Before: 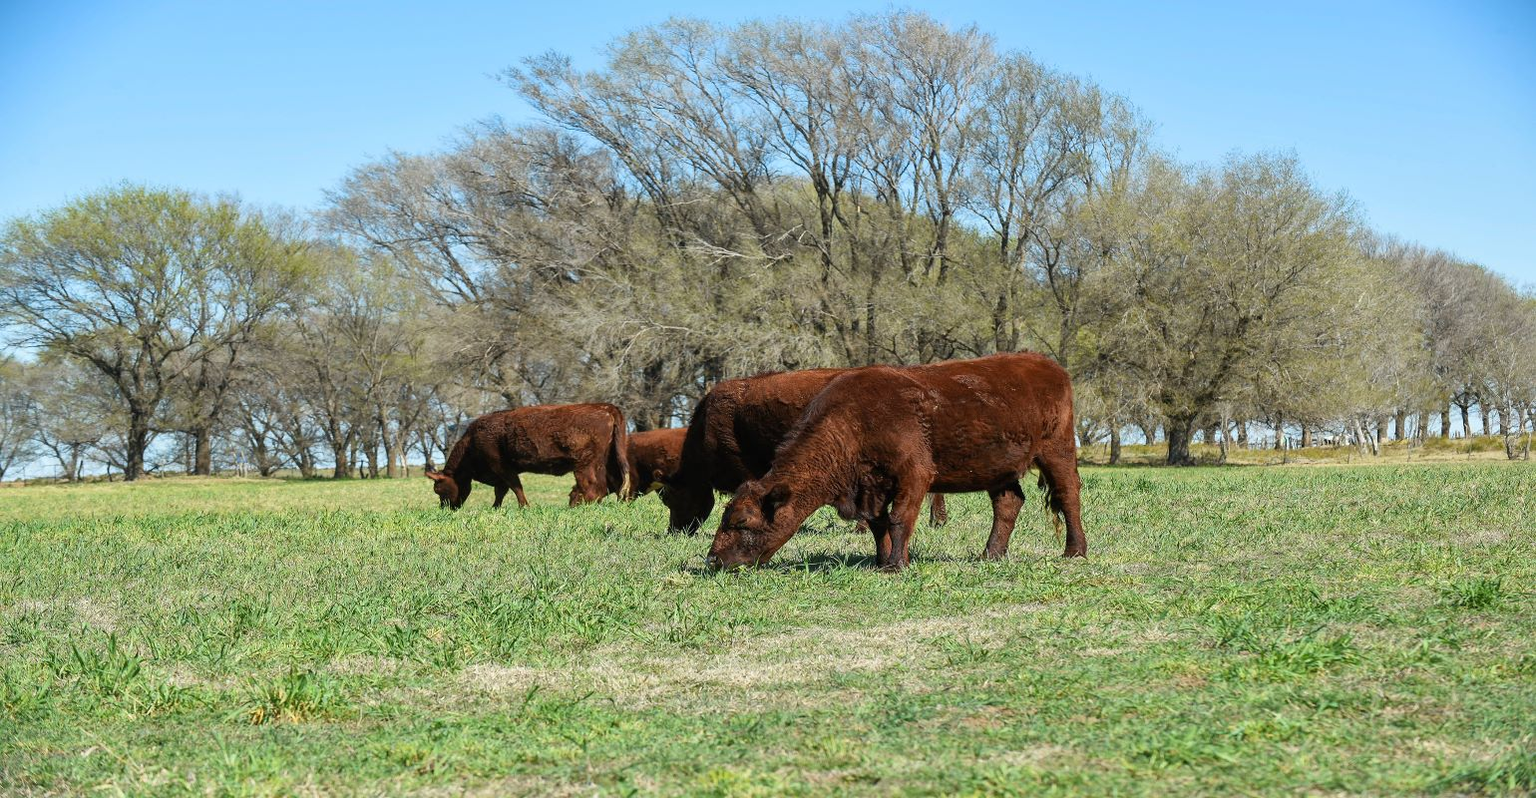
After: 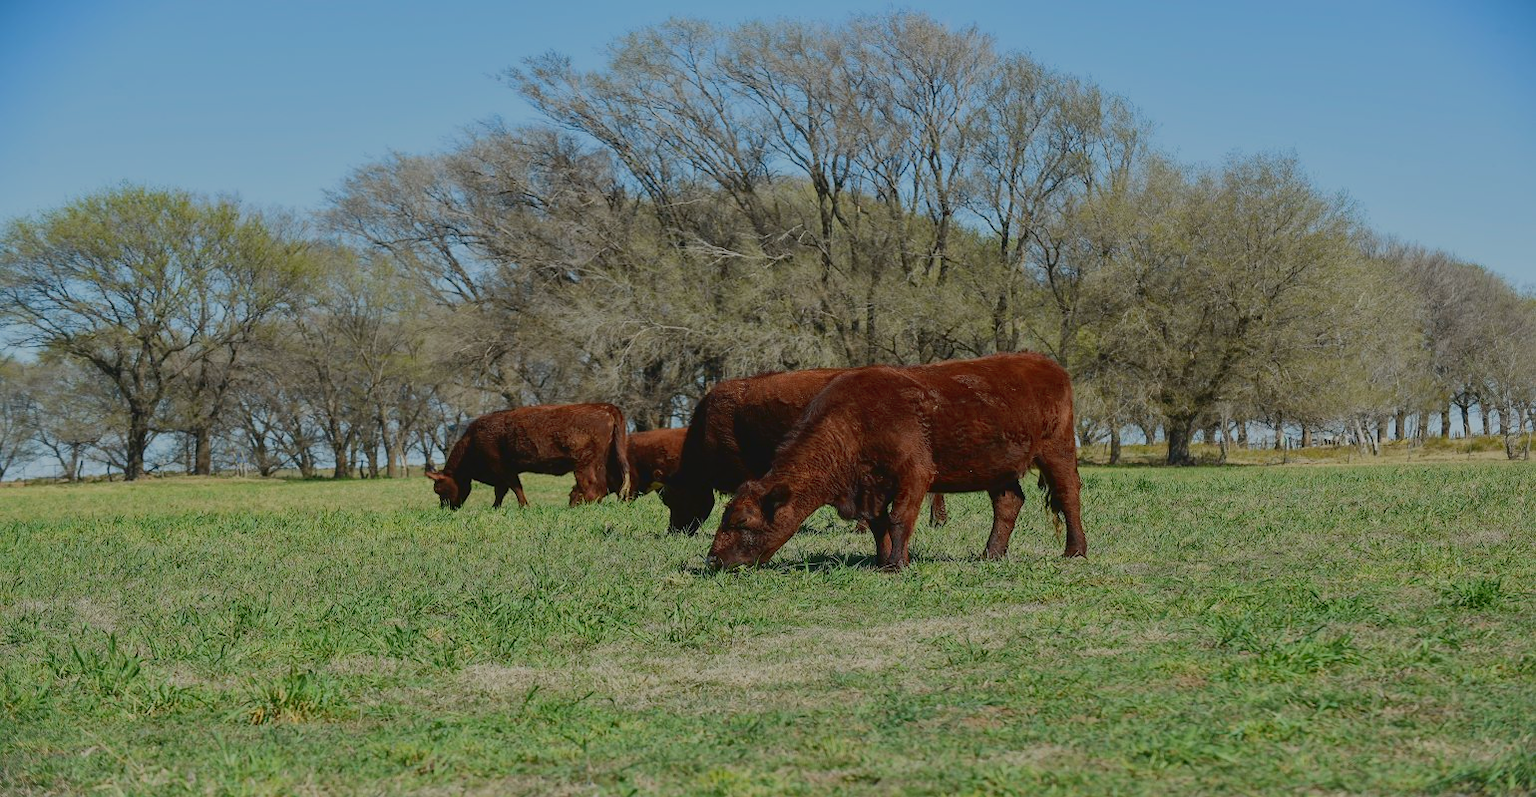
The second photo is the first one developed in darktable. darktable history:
exposure: exposure -1.468 EV, compensate highlight preservation false
shadows and highlights: shadows 12, white point adjustment 1.2, highlights -0.36, soften with gaussian
tone curve: curves: ch0 [(0, 0.047) (0.199, 0.263) (0.47, 0.555) (0.805, 0.839) (1, 0.962)], color space Lab, linked channels, preserve colors none
